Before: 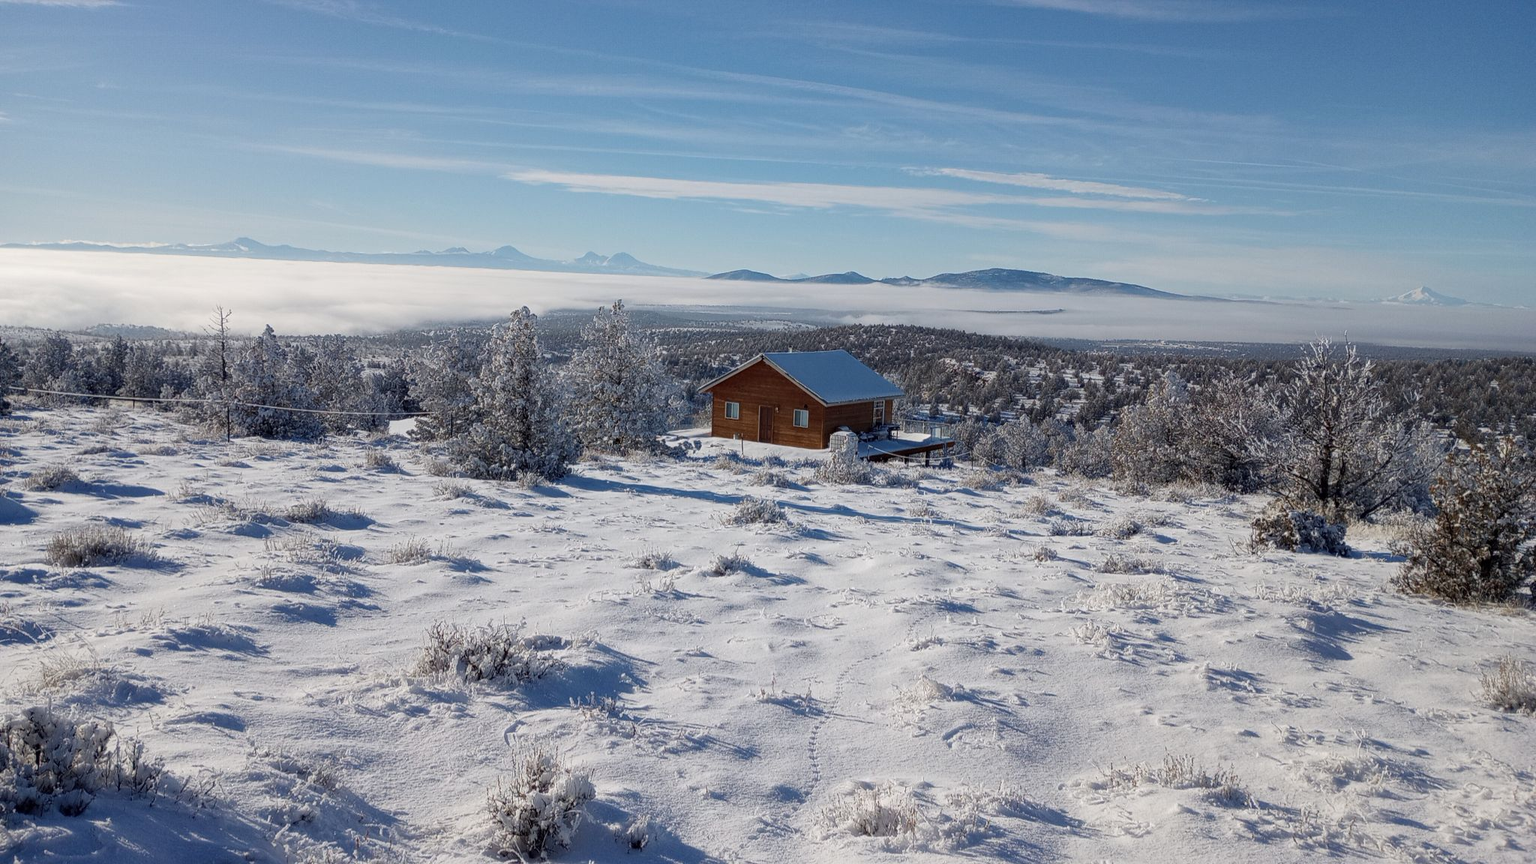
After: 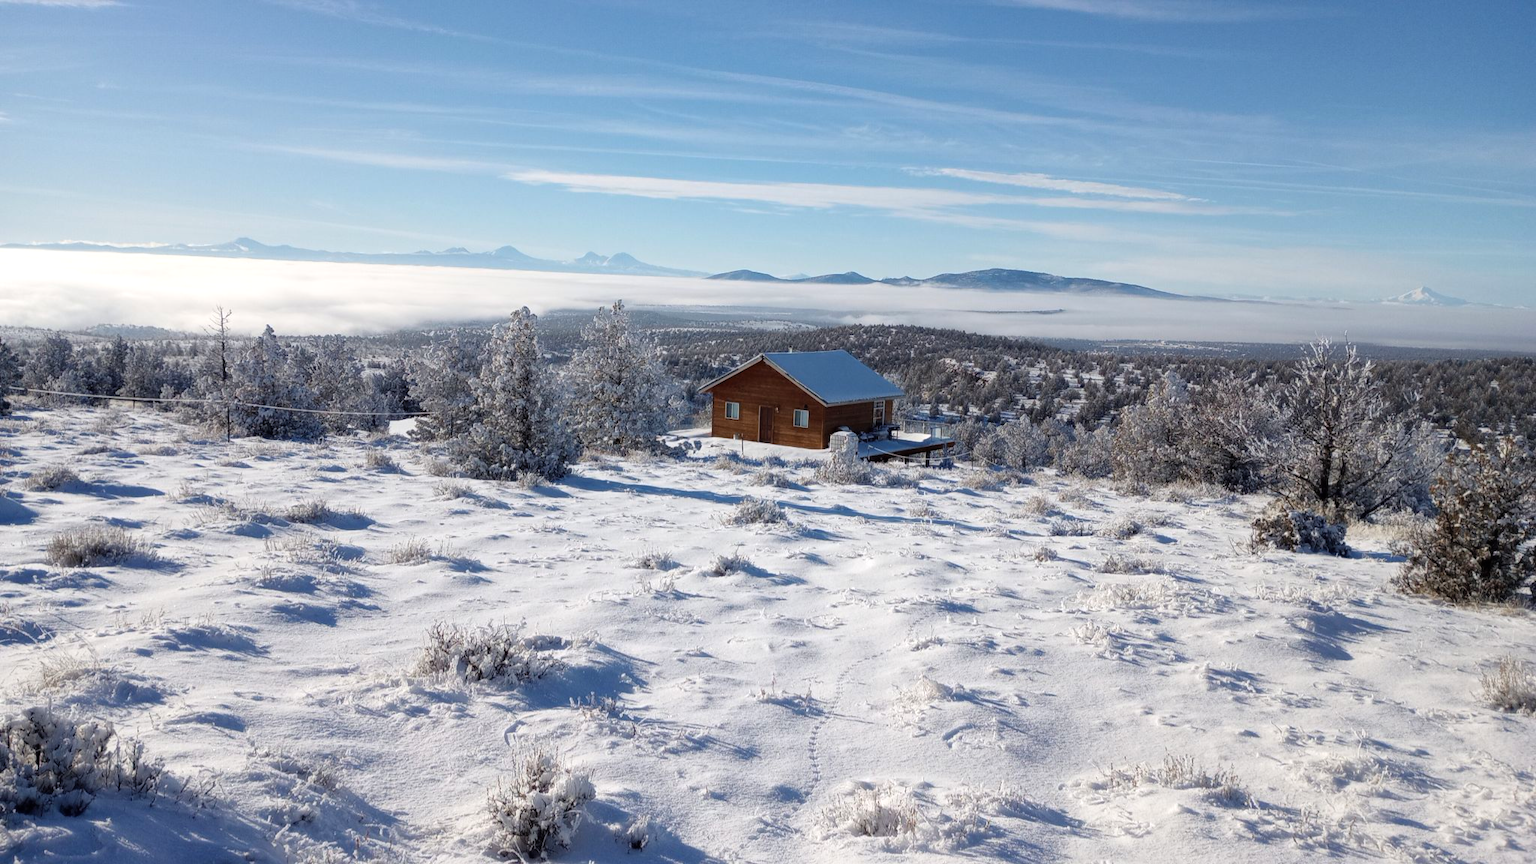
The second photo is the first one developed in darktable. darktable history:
contrast equalizer: octaves 7, y [[0.5 ×4, 0.467, 0.376], [0.5 ×6], [0.5 ×6], [0 ×6], [0 ×6]]
tone equalizer: -8 EV -0.439 EV, -7 EV -0.385 EV, -6 EV -0.373 EV, -5 EV -0.193 EV, -3 EV 0.243 EV, -2 EV 0.357 EV, -1 EV 0.379 EV, +0 EV 0.389 EV
